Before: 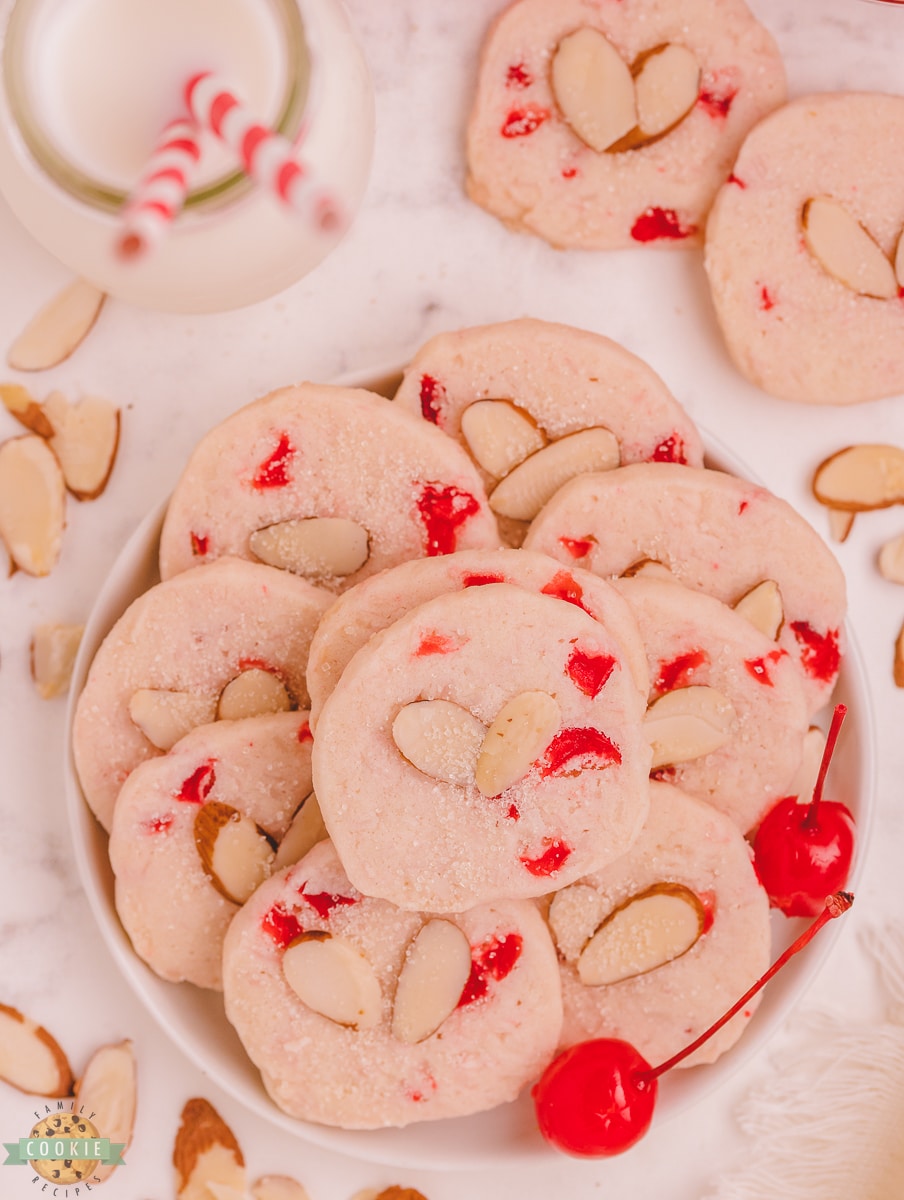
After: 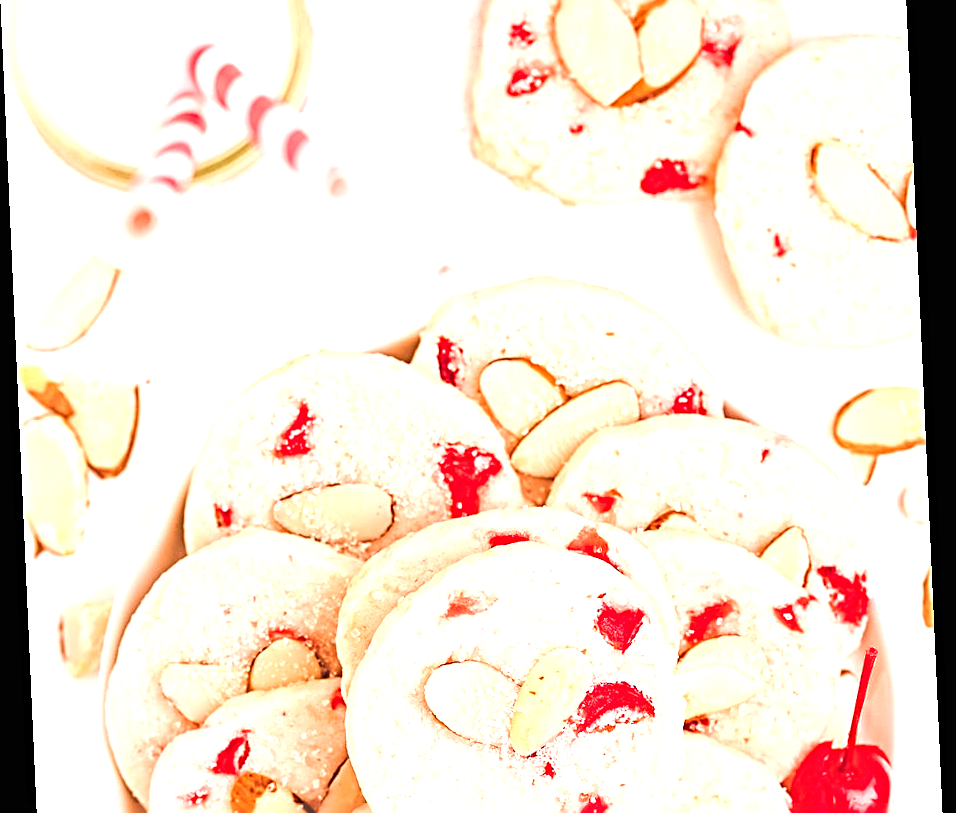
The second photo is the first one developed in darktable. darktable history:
rotate and perspective: rotation -2.56°, automatic cropping off
crop and rotate: top 4.848%, bottom 29.503%
exposure: black level correction 0, exposure 1.45 EV, compensate exposure bias true, compensate highlight preservation false
sharpen: radius 3.69, amount 0.928
